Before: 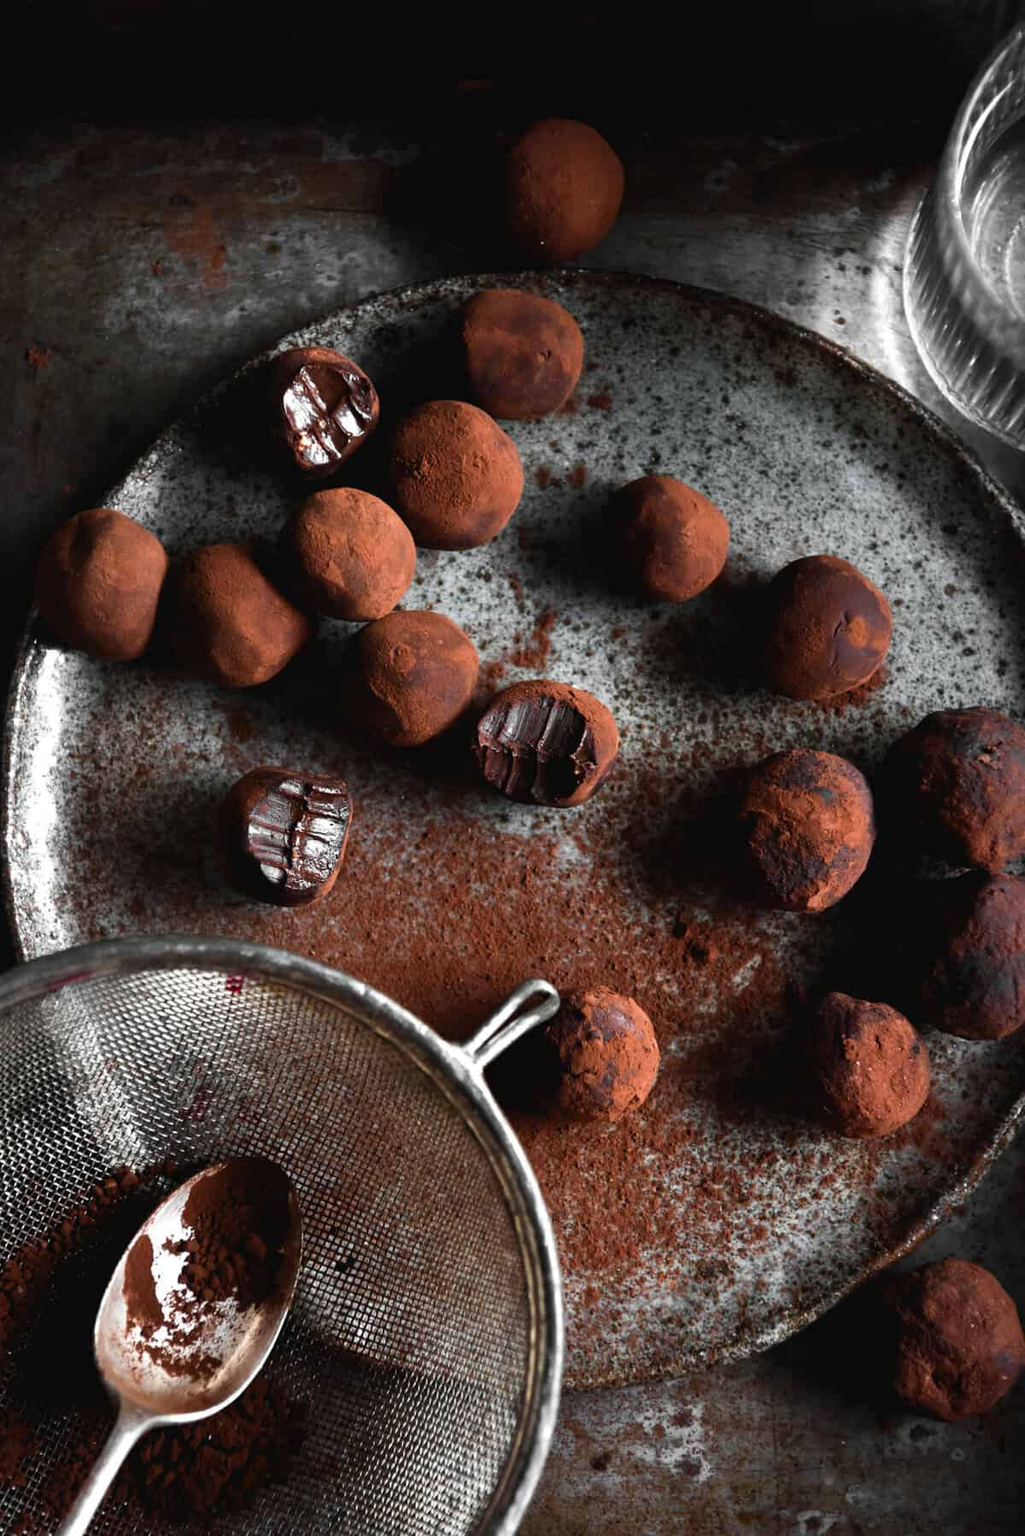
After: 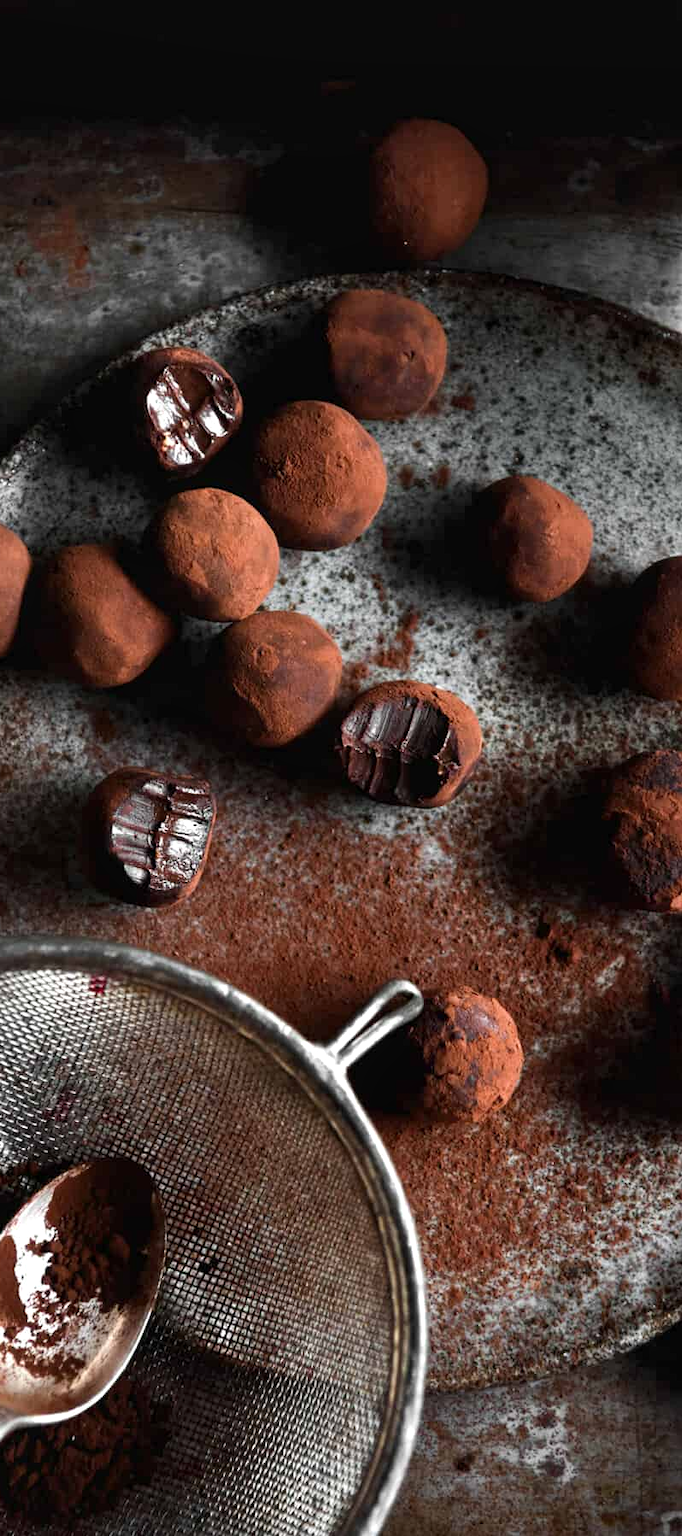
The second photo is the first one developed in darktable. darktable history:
local contrast: highlights 106%, shadows 99%, detail 120%, midtone range 0.2
crop and rotate: left 13.349%, right 20.029%
